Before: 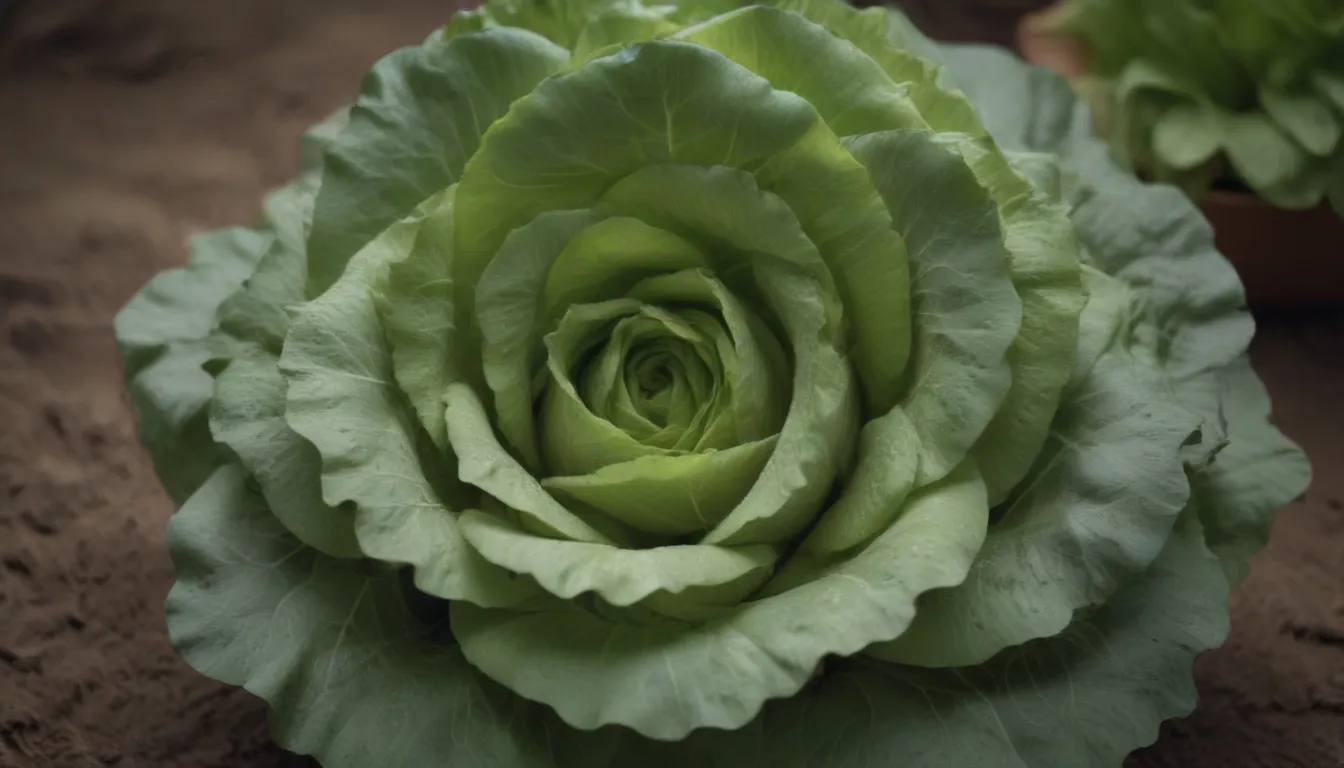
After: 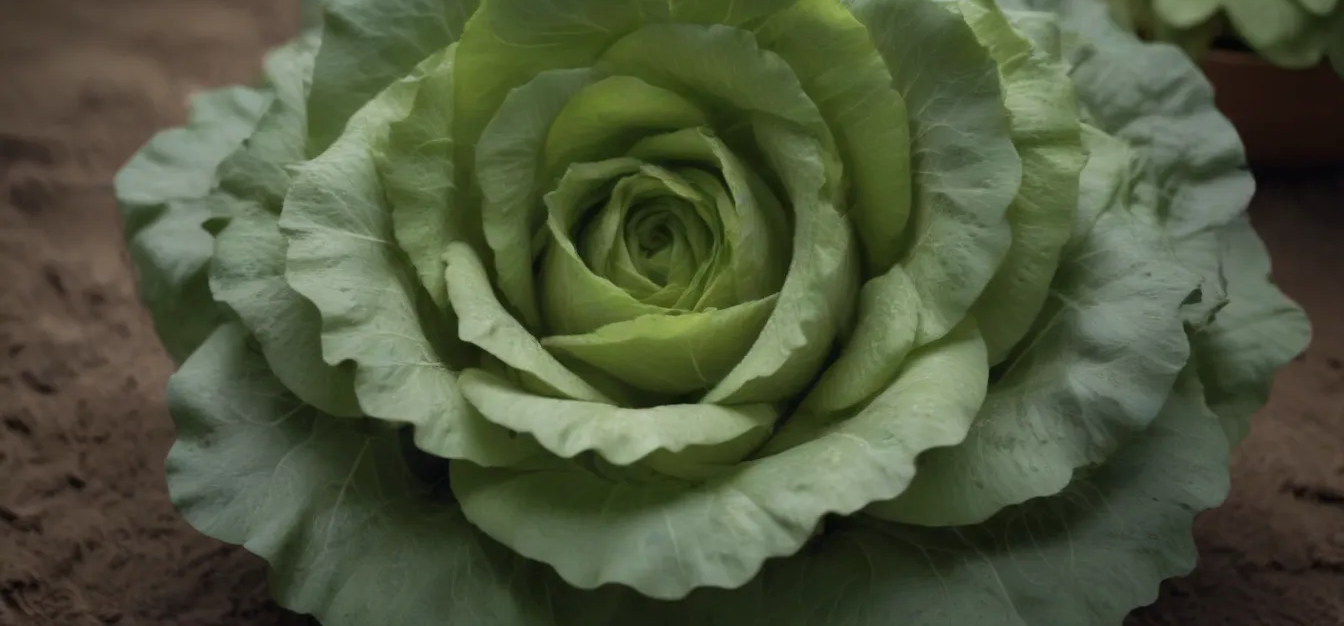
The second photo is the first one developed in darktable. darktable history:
crop and rotate: top 18.38%
exposure: black level correction 0.001, exposure 0.016 EV, compensate highlight preservation false
